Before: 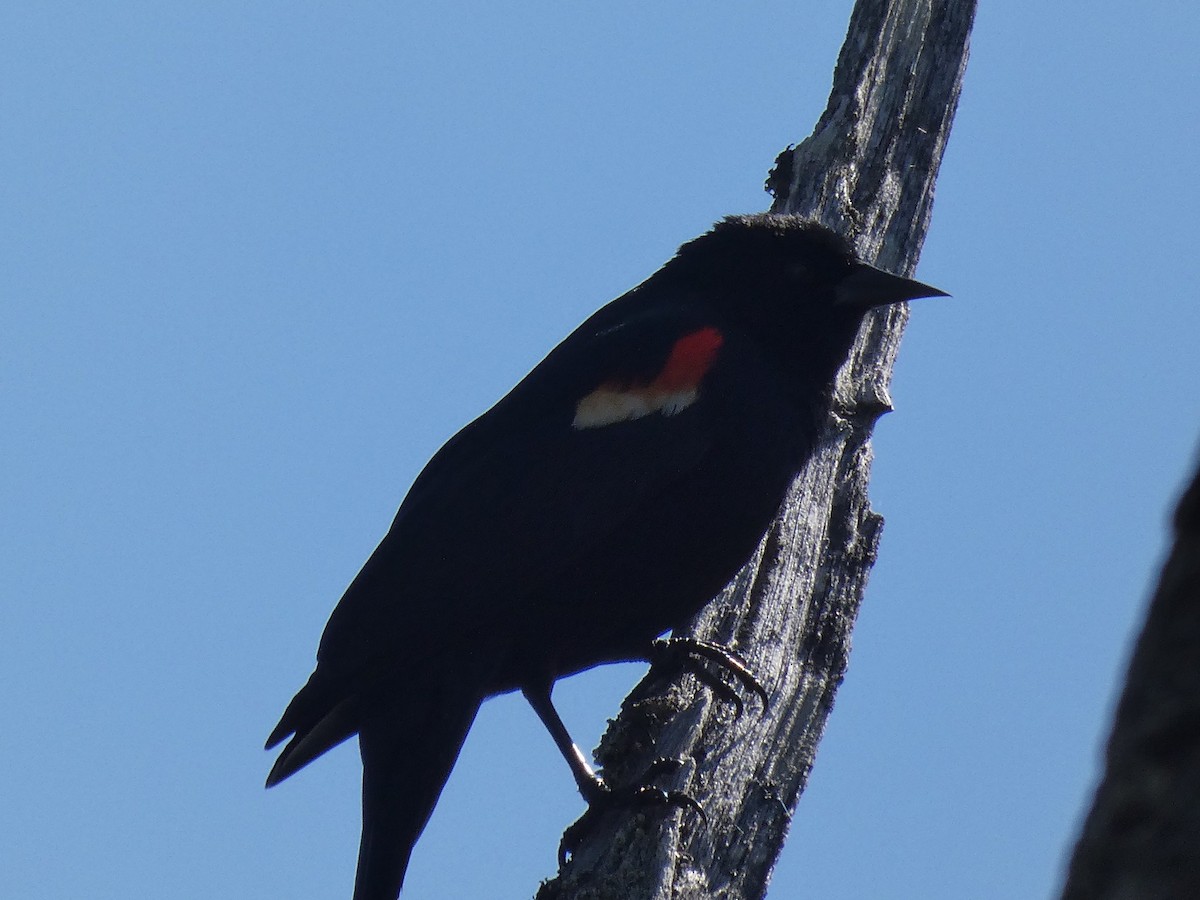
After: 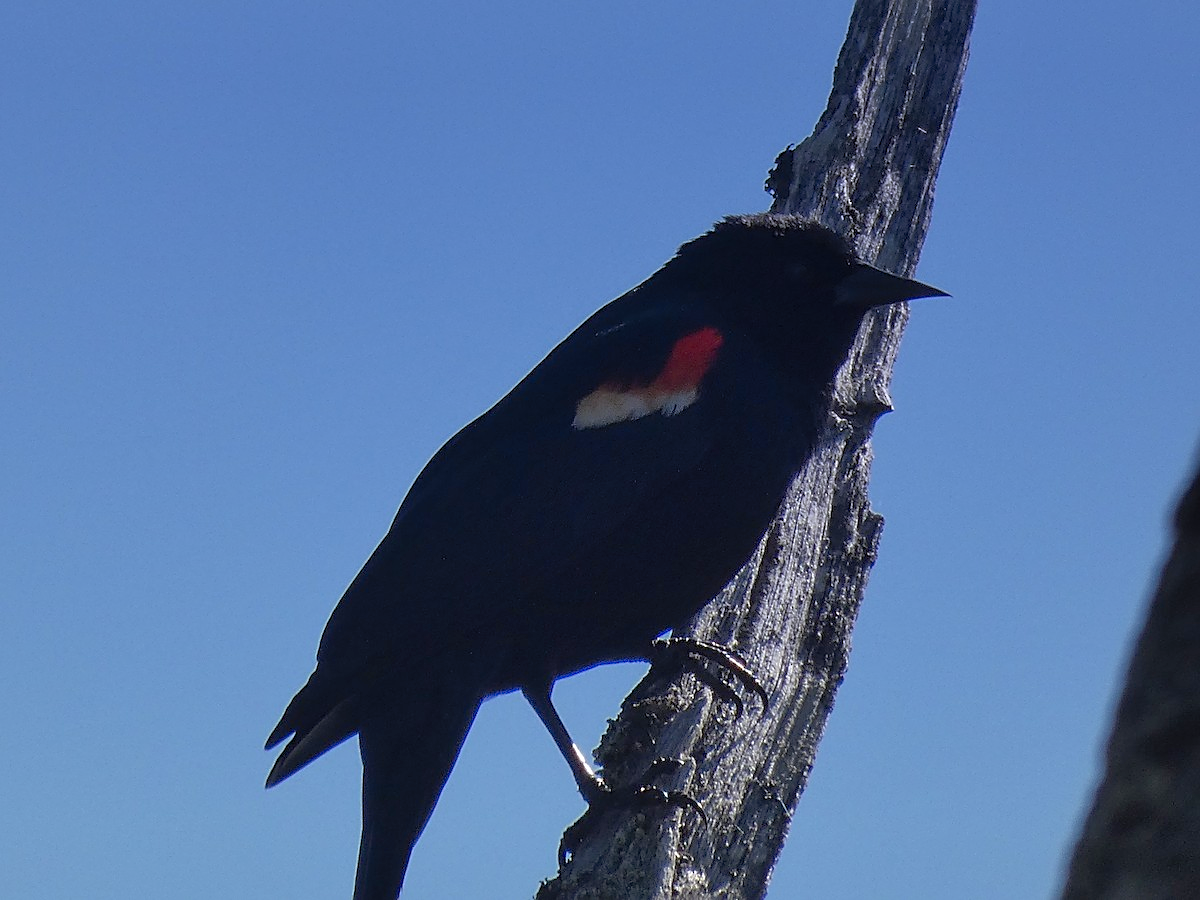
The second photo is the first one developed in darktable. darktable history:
shadows and highlights: on, module defaults
sharpen: on, module defaults
graduated density: hue 238.83°, saturation 50%
